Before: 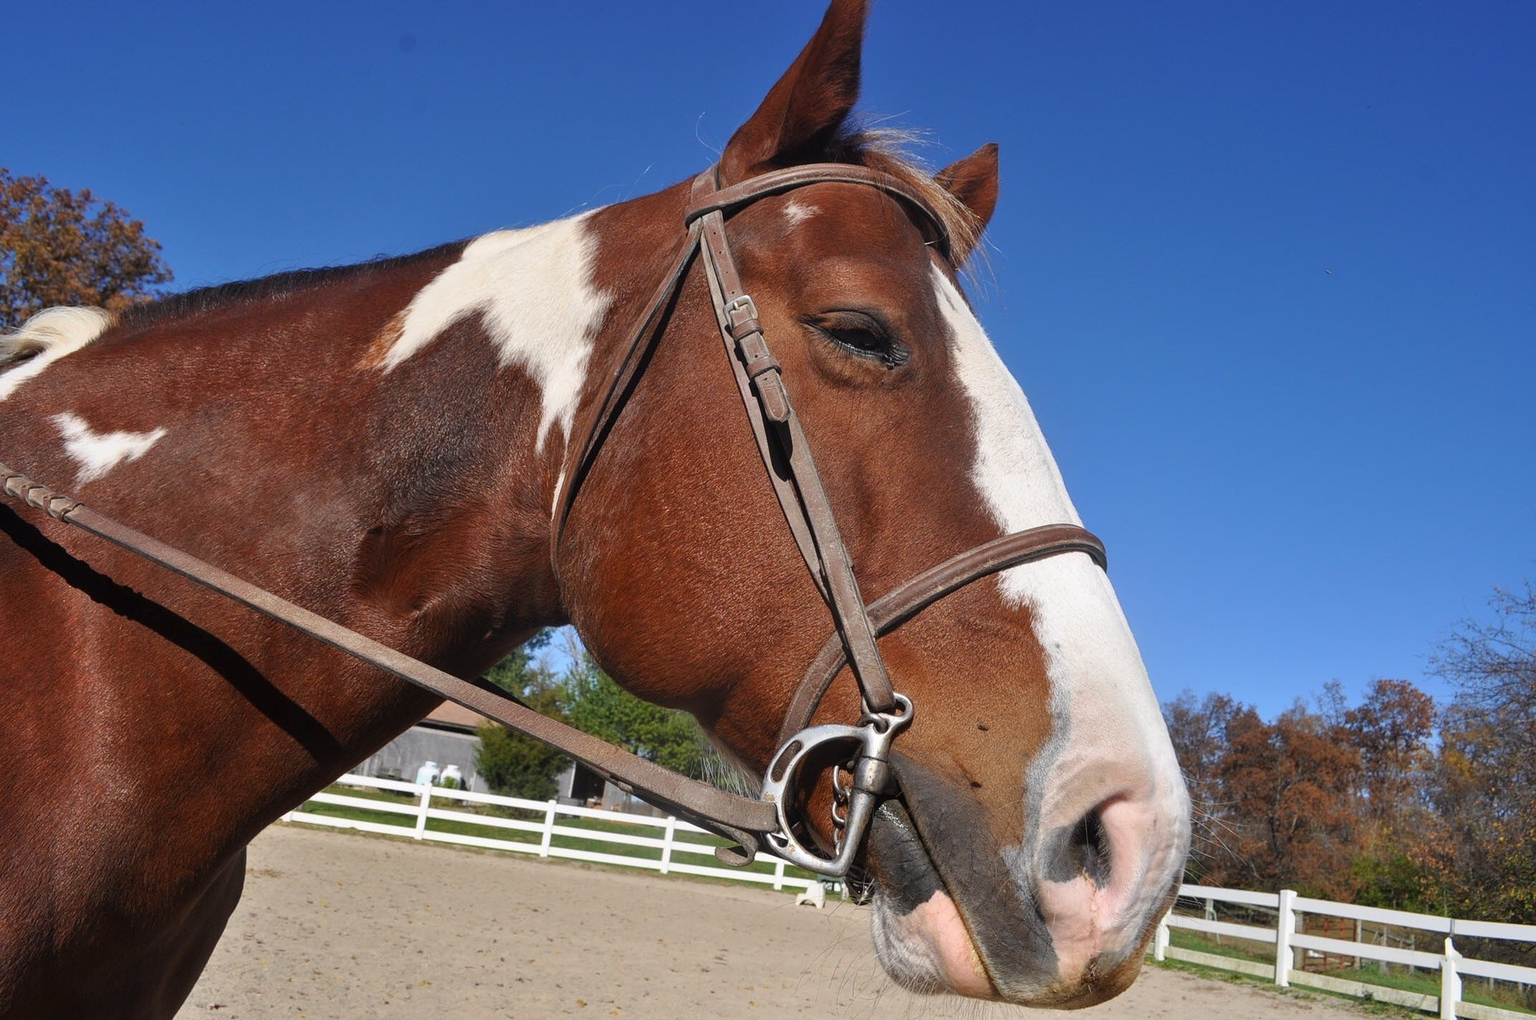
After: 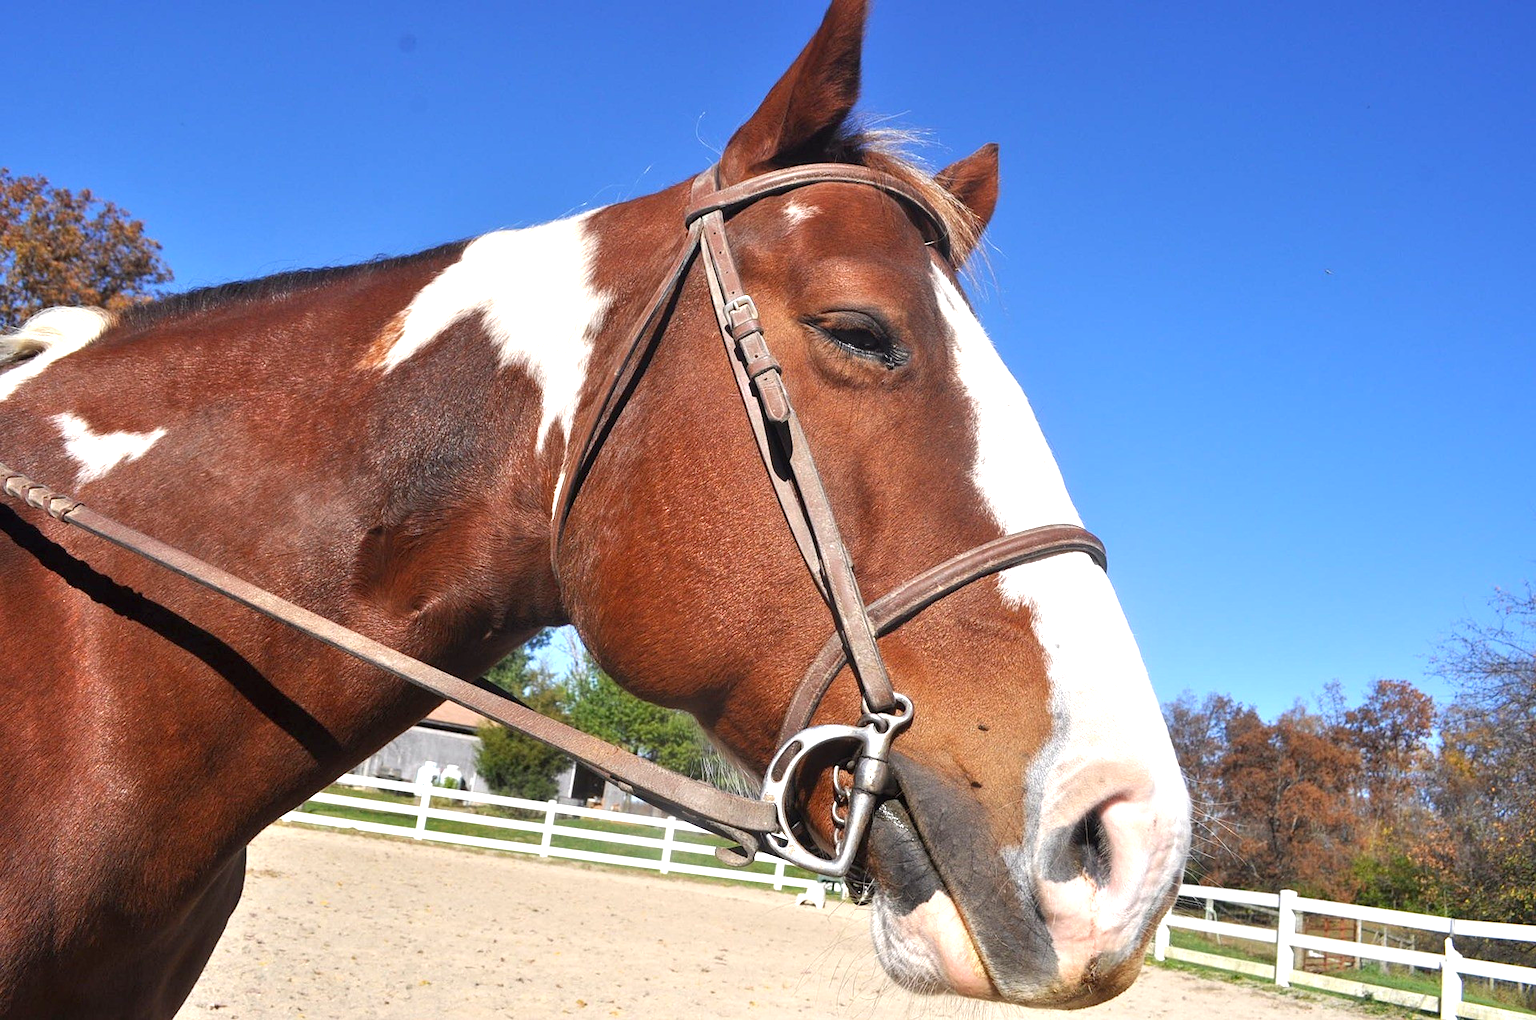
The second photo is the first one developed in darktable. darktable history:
exposure: black level correction 0.001, exposure 0.961 EV, compensate exposure bias true, compensate highlight preservation false
